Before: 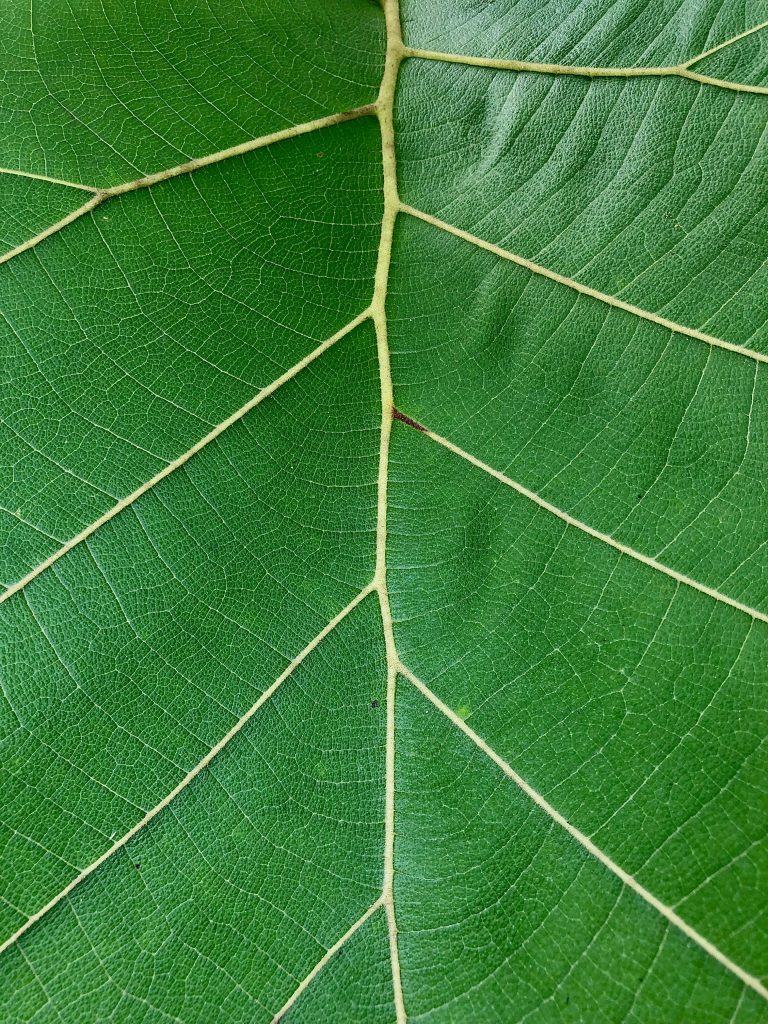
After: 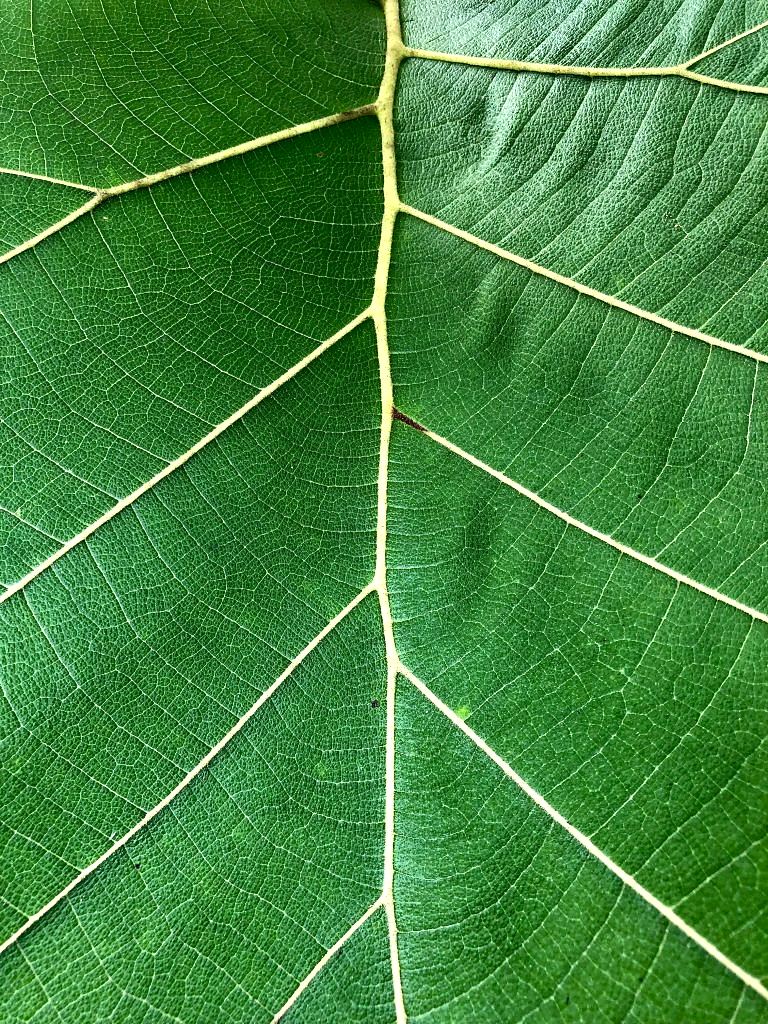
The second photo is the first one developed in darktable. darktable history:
tone equalizer: -8 EV -1.07 EV, -7 EV -1.03 EV, -6 EV -0.875 EV, -5 EV -0.568 EV, -3 EV 0.578 EV, -2 EV 0.893 EV, -1 EV 0.996 EV, +0 EV 1.06 EV, edges refinement/feathering 500, mask exposure compensation -1.57 EV, preserve details no
haze removal: compatibility mode true, adaptive false
